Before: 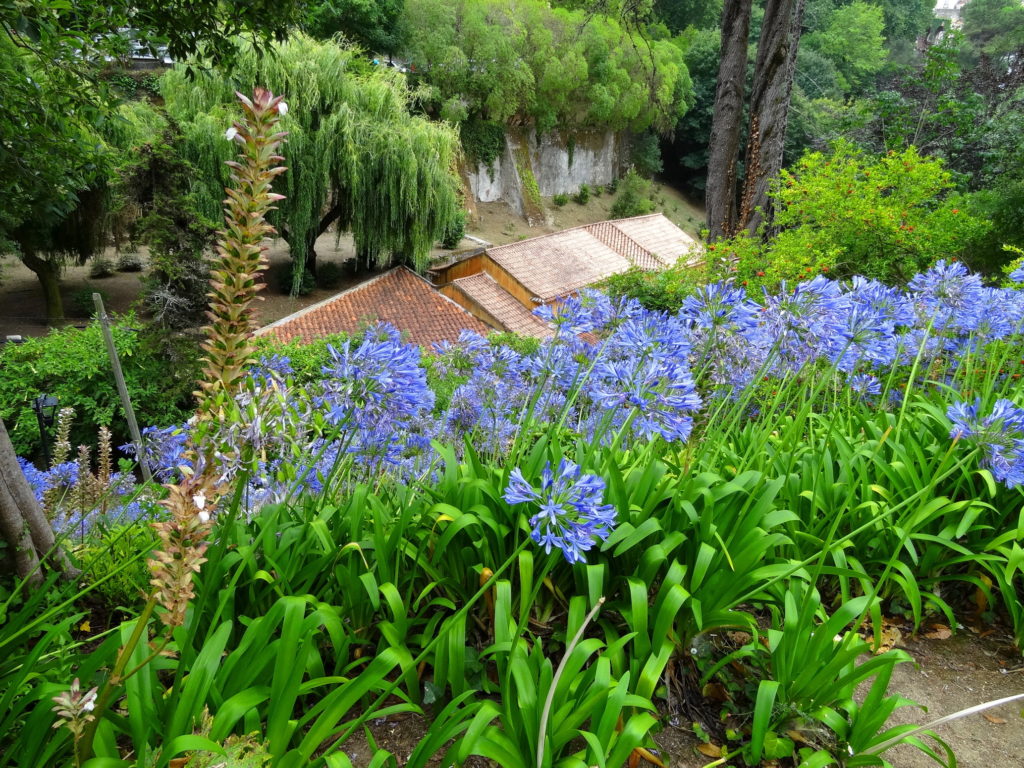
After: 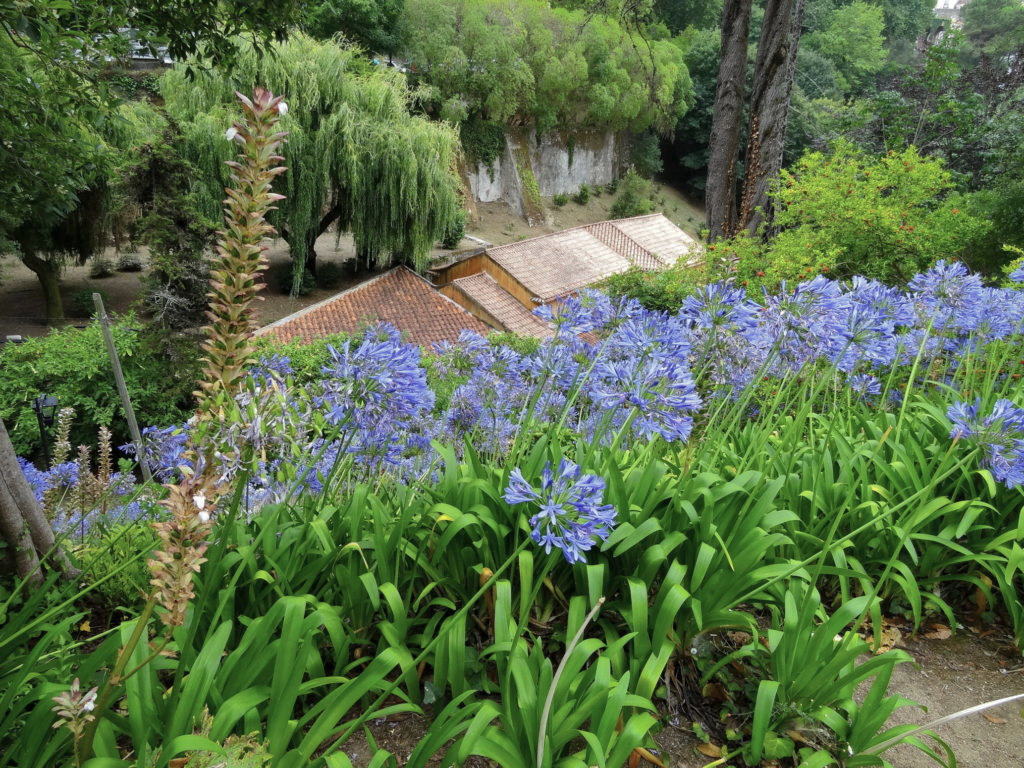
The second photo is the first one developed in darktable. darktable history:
shadows and highlights: shadows 40, highlights -60
tone equalizer: -8 EV -0.55 EV
contrast brightness saturation: contrast 0.06, brightness -0.01, saturation -0.23
